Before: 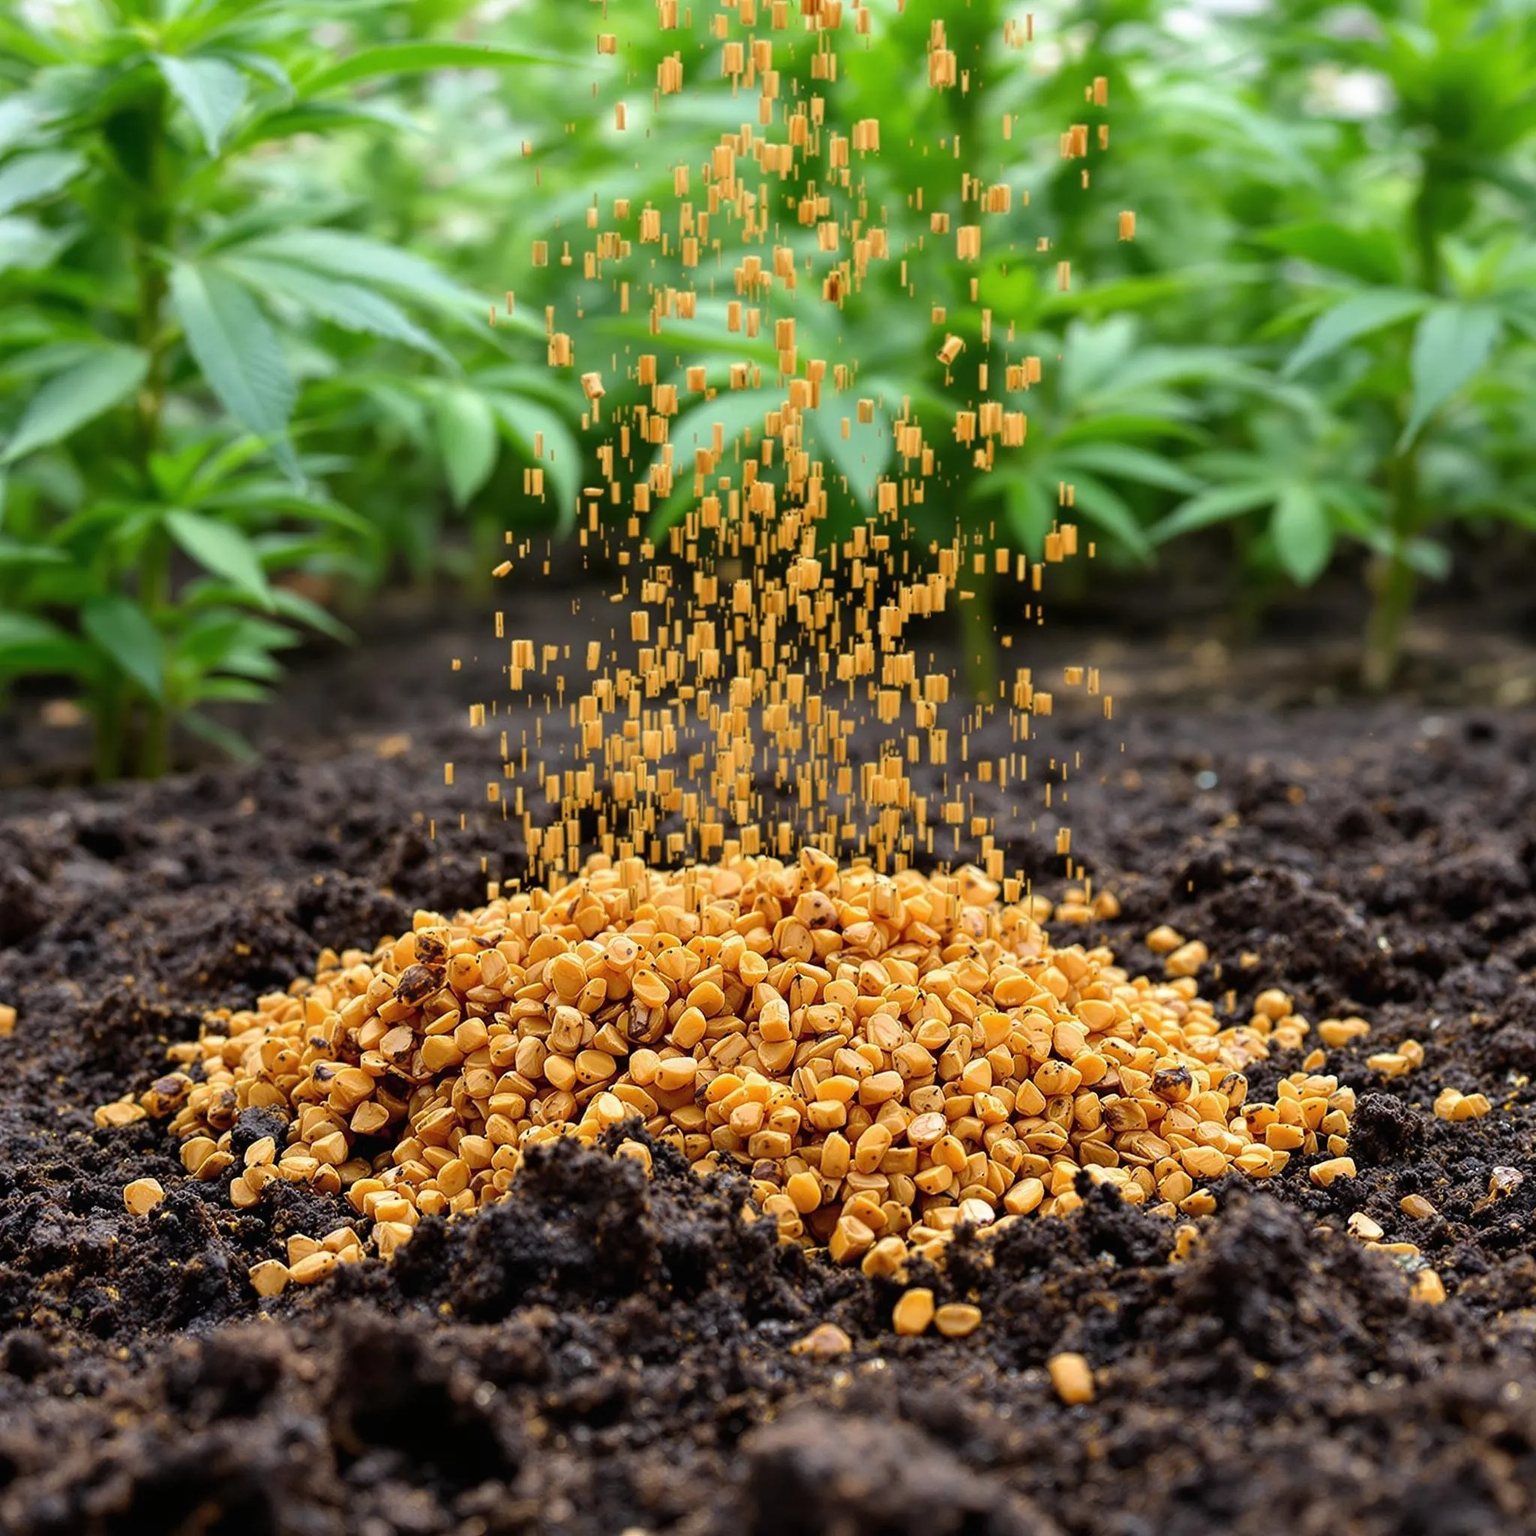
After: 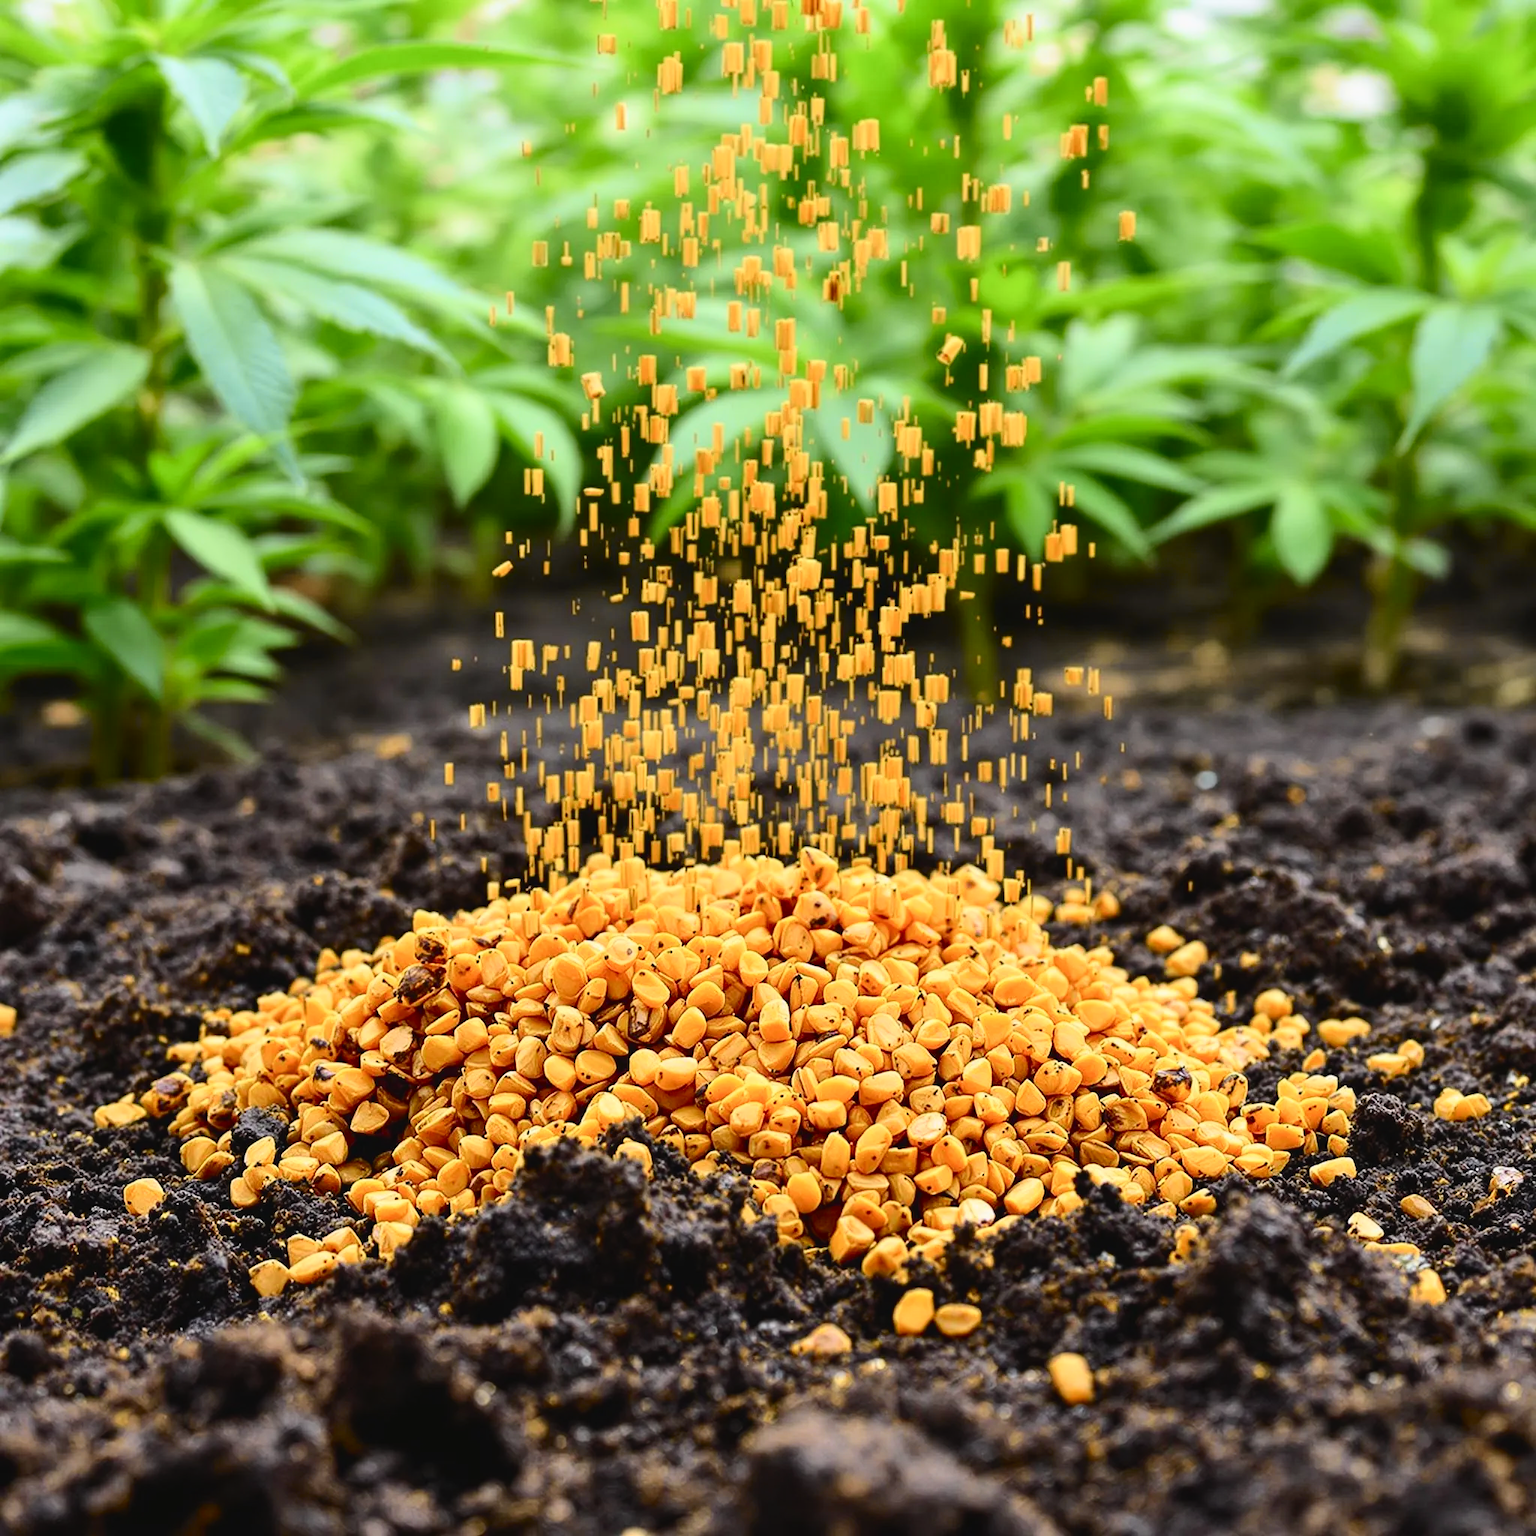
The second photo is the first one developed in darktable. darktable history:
tone curve: curves: ch0 [(0, 0.028) (0.037, 0.05) (0.123, 0.114) (0.19, 0.176) (0.269, 0.27) (0.48, 0.57) (0.595, 0.695) (0.718, 0.823) (0.855, 0.913) (1, 0.982)]; ch1 [(0, 0) (0.243, 0.245) (0.422, 0.415) (0.493, 0.495) (0.508, 0.506) (0.536, 0.538) (0.569, 0.58) (0.611, 0.644) (0.769, 0.807) (1, 1)]; ch2 [(0, 0) (0.249, 0.216) (0.349, 0.321) (0.424, 0.442) (0.476, 0.483) (0.498, 0.499) (0.517, 0.519) (0.532, 0.547) (0.569, 0.608) (0.614, 0.661) (0.706, 0.75) (0.808, 0.809) (0.991, 0.968)], color space Lab, independent channels, preserve colors none
